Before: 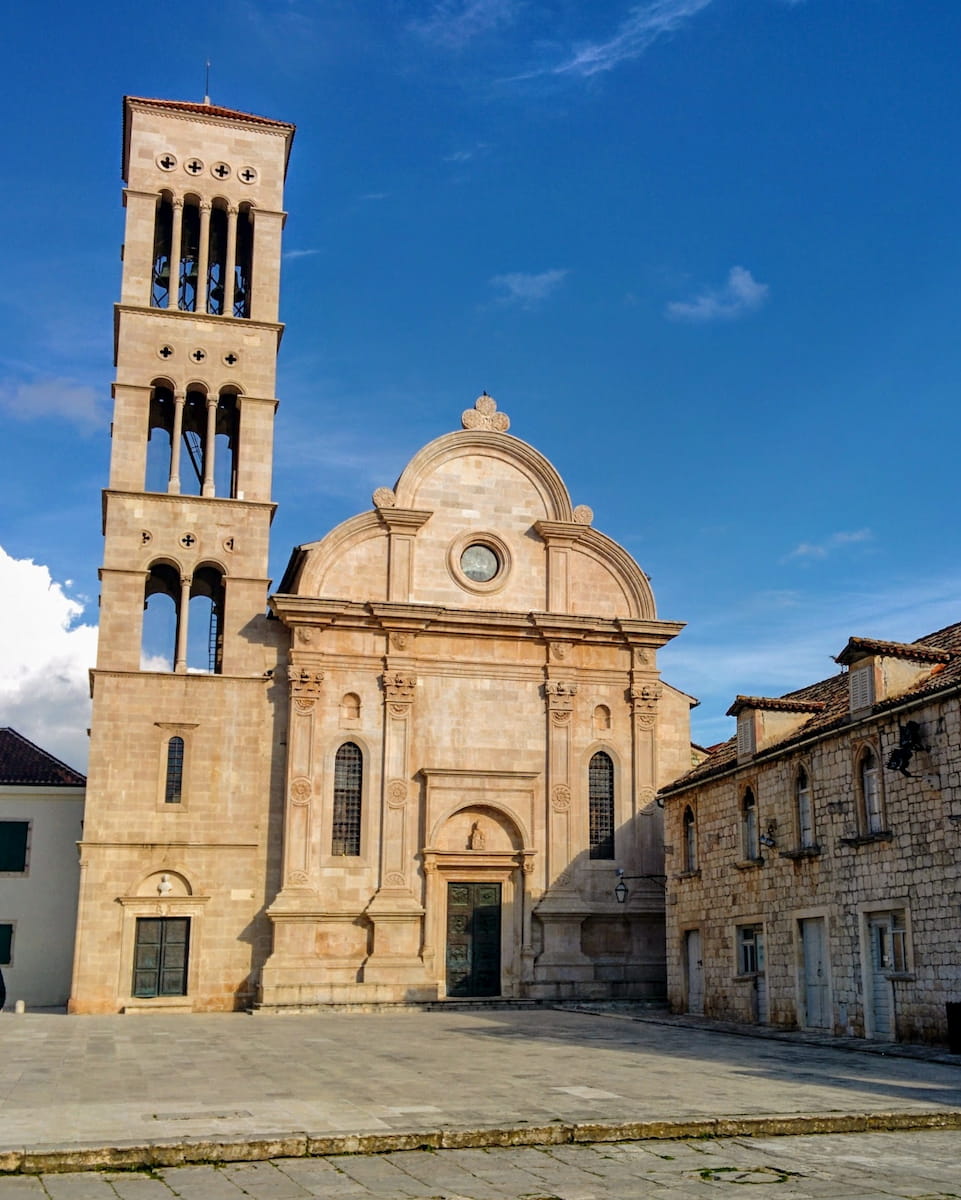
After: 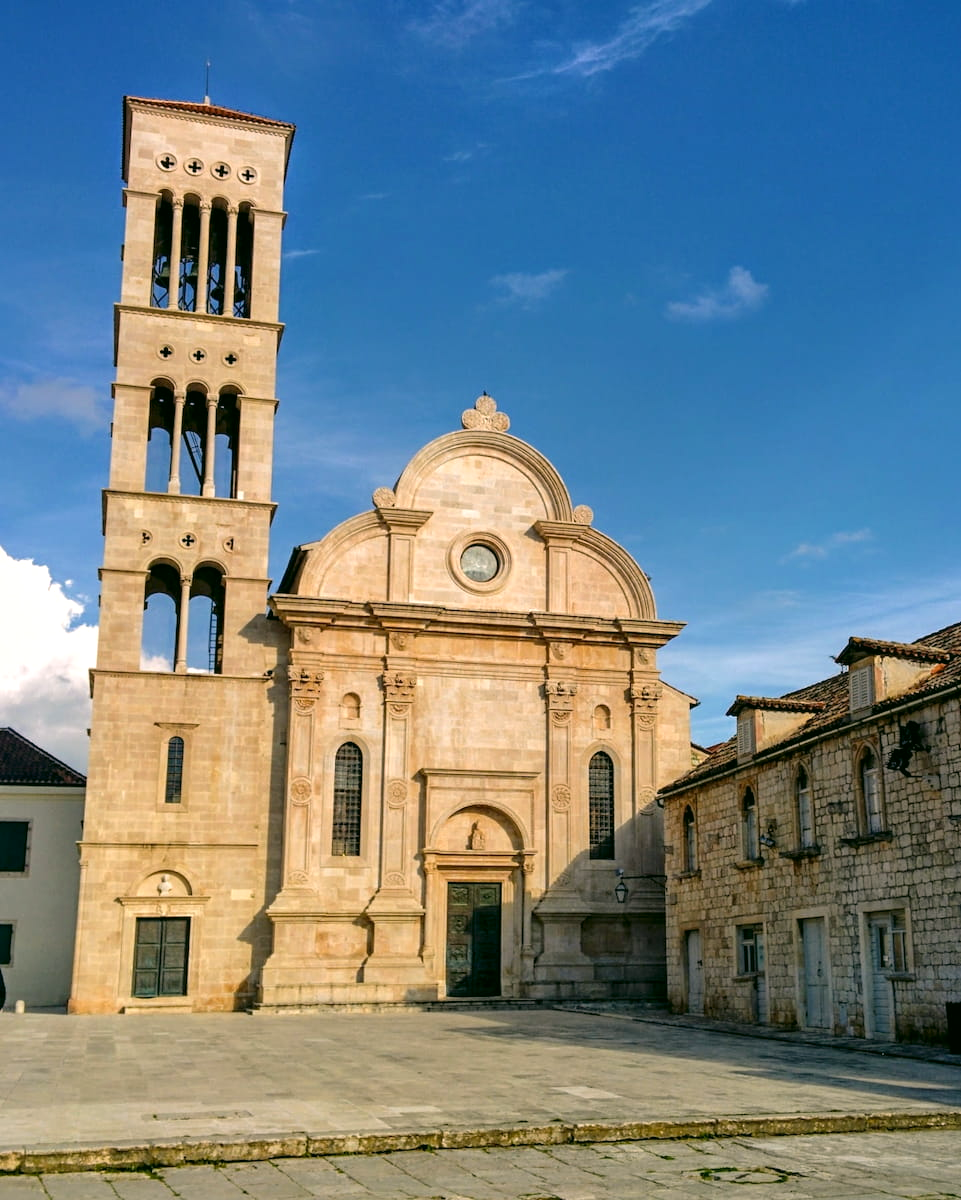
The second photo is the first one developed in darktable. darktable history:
color correction: highlights a* 4.02, highlights b* 4.98, shadows a* -7.55, shadows b* 4.98
exposure: exposure 0.191 EV, compensate highlight preservation false
